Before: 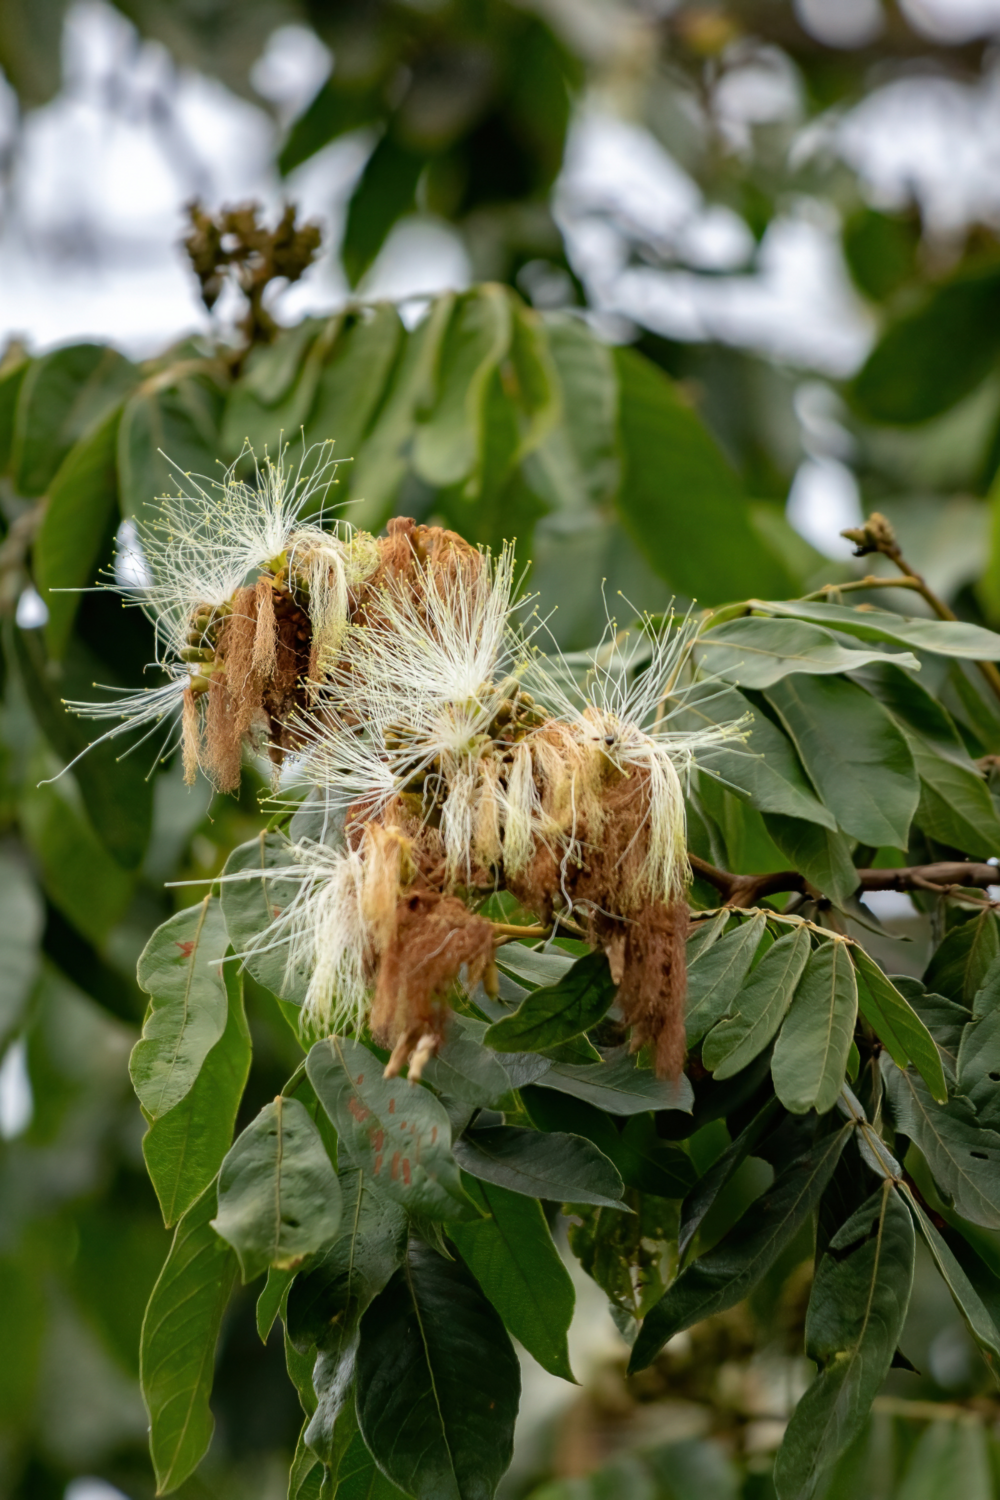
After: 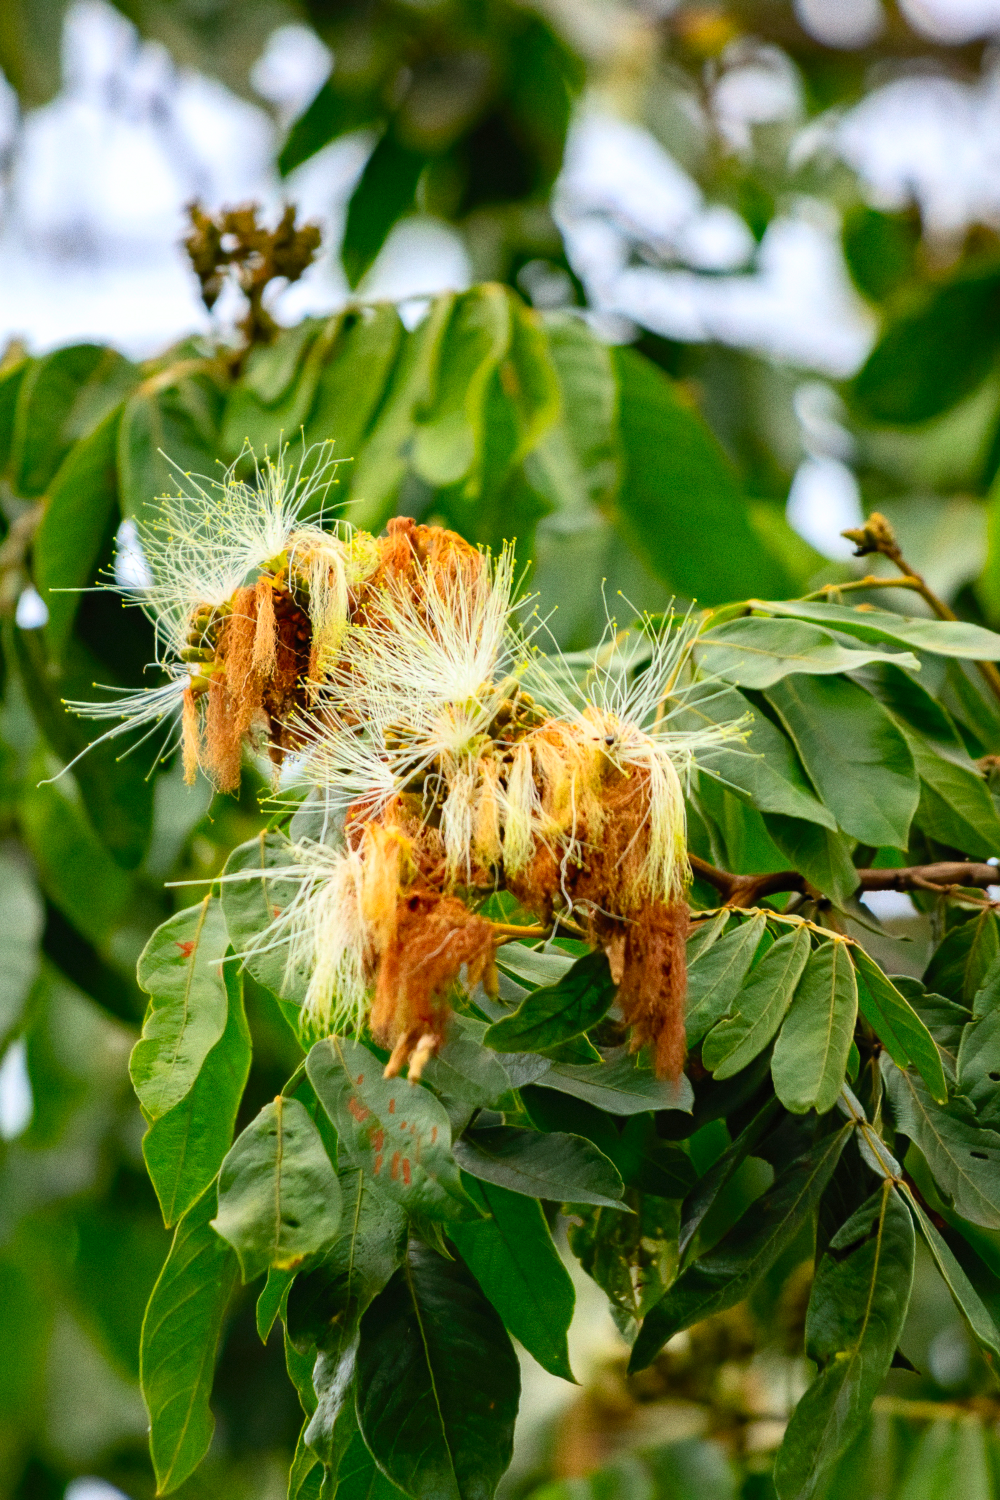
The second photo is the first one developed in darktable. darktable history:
contrast brightness saturation: contrast 0.2, brightness 0.2, saturation 0.8
exposure: compensate highlight preservation false
grain: coarseness 7.08 ISO, strength 21.67%, mid-tones bias 59.58%
